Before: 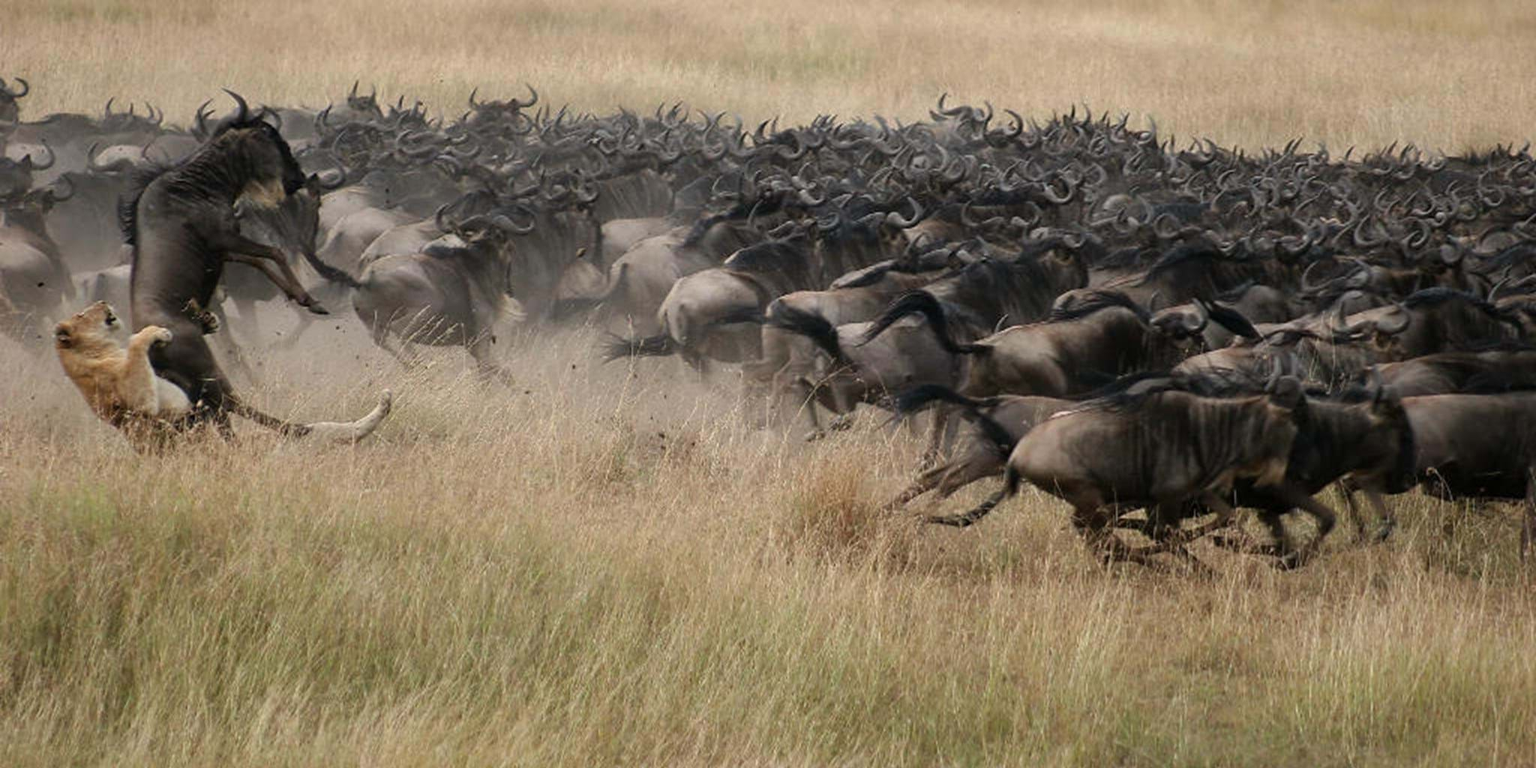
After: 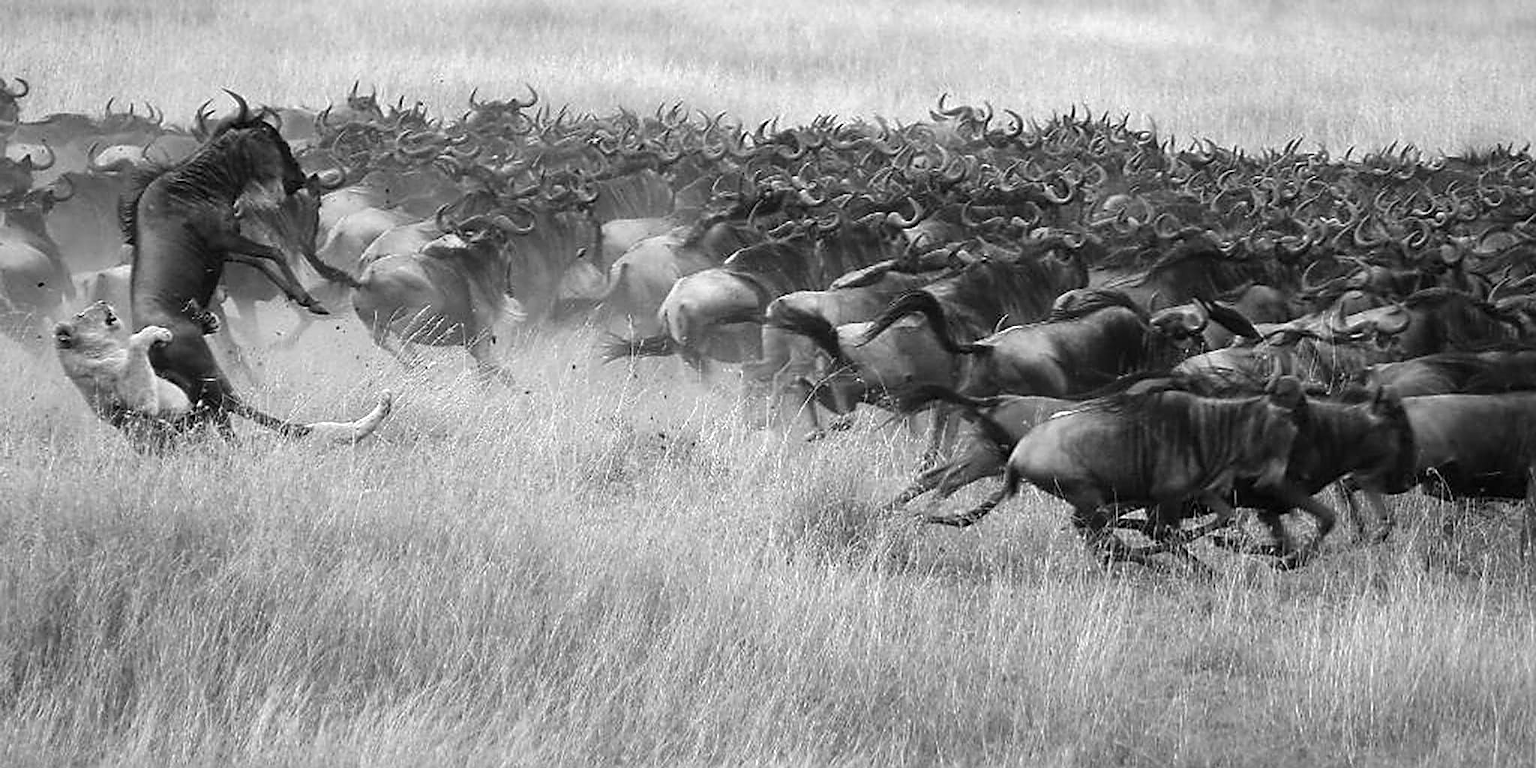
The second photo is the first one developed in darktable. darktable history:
sharpen: radius 1.4, amount 1.25, threshold 0.7
color calibration: output gray [0.21, 0.42, 0.37, 0], gray › normalize channels true, illuminant same as pipeline (D50), adaptation XYZ, x 0.346, y 0.359, gamut compression 0
exposure: black level correction -0.001, exposure 0.9 EV, compensate exposure bias true, compensate highlight preservation false
